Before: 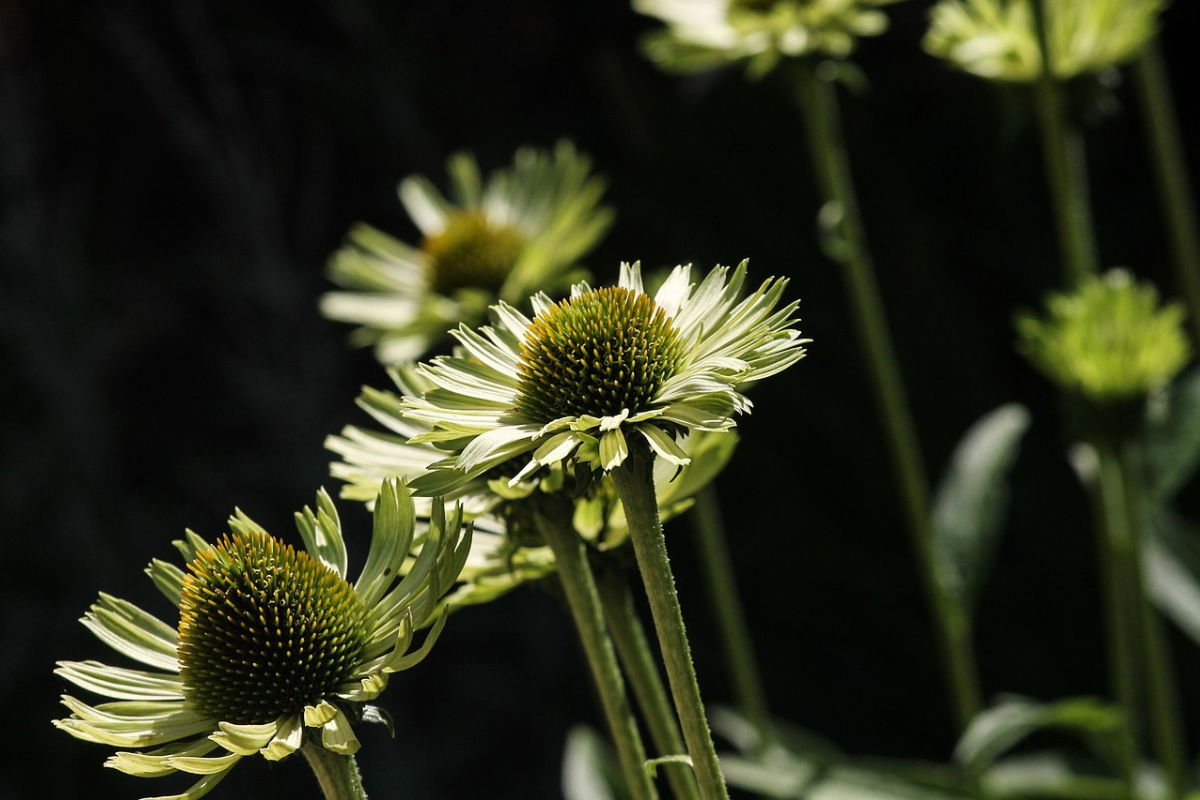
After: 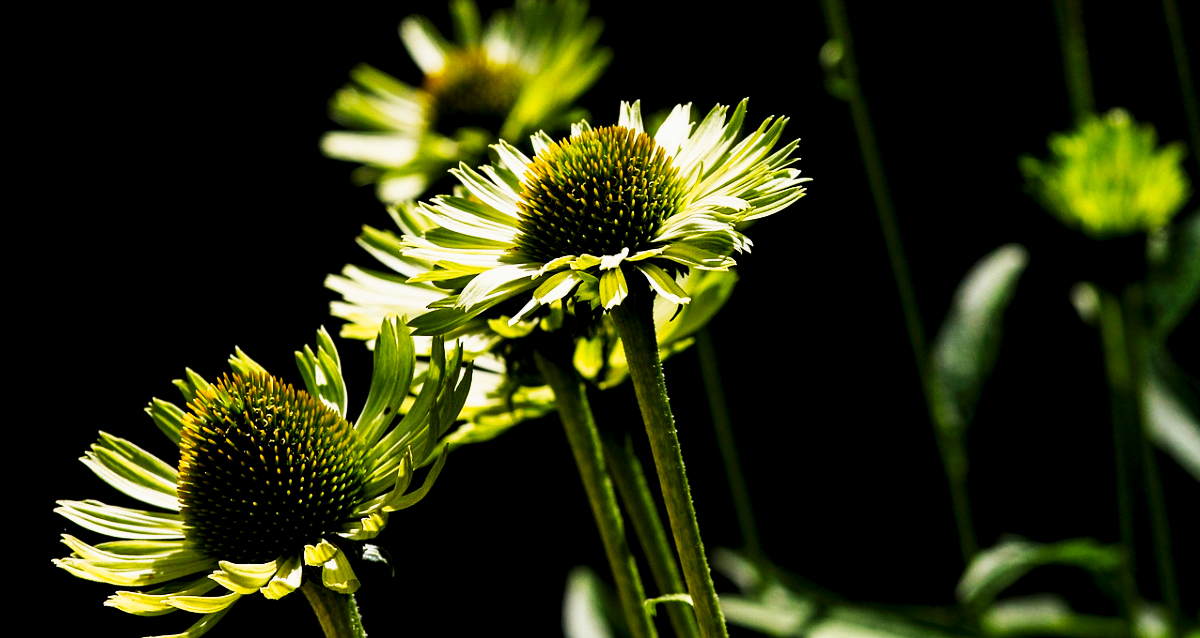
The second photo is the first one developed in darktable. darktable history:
tone curve: curves: ch0 [(0, 0) (0.187, 0.12) (0.384, 0.363) (0.577, 0.681) (0.735, 0.881) (0.864, 0.959) (1, 0.987)]; ch1 [(0, 0) (0.402, 0.36) (0.476, 0.466) (0.501, 0.501) (0.518, 0.514) (0.564, 0.614) (0.614, 0.664) (0.741, 0.829) (1, 1)]; ch2 [(0, 0) (0.429, 0.387) (0.483, 0.481) (0.503, 0.501) (0.522, 0.531) (0.564, 0.605) (0.615, 0.697) (0.702, 0.774) (1, 0.895)], preserve colors none
color balance rgb: global offset › luminance -1.436%, linear chroma grading › global chroma 8.895%, perceptual saturation grading › global saturation 9.915%
crop and rotate: top 20.237%
